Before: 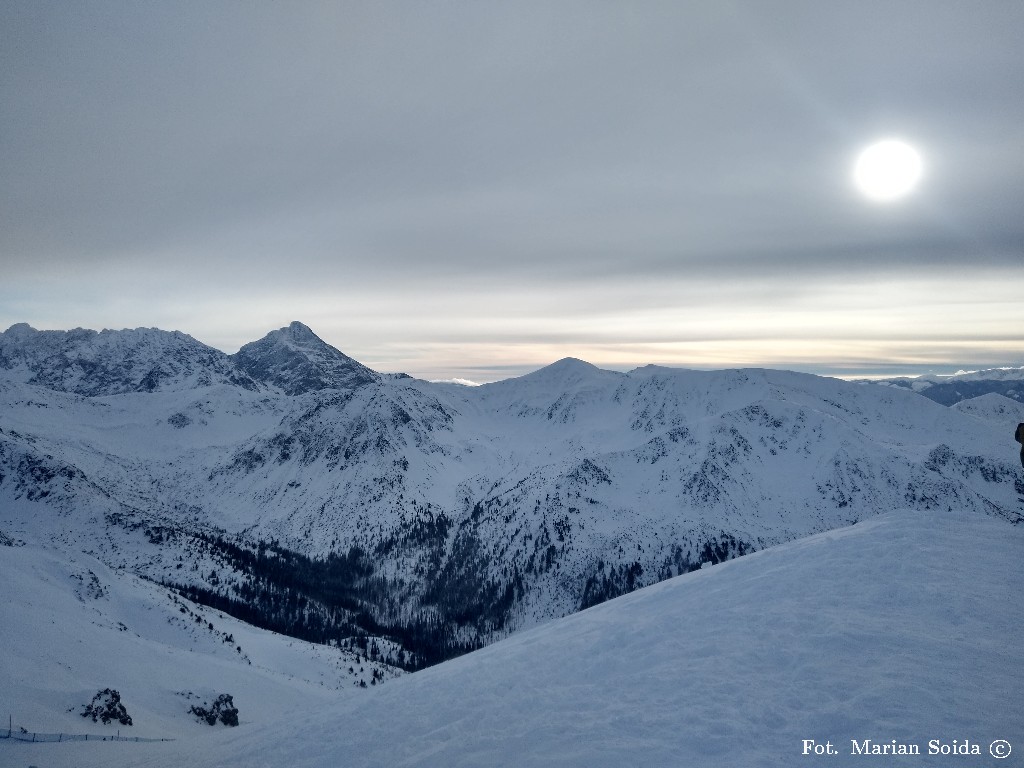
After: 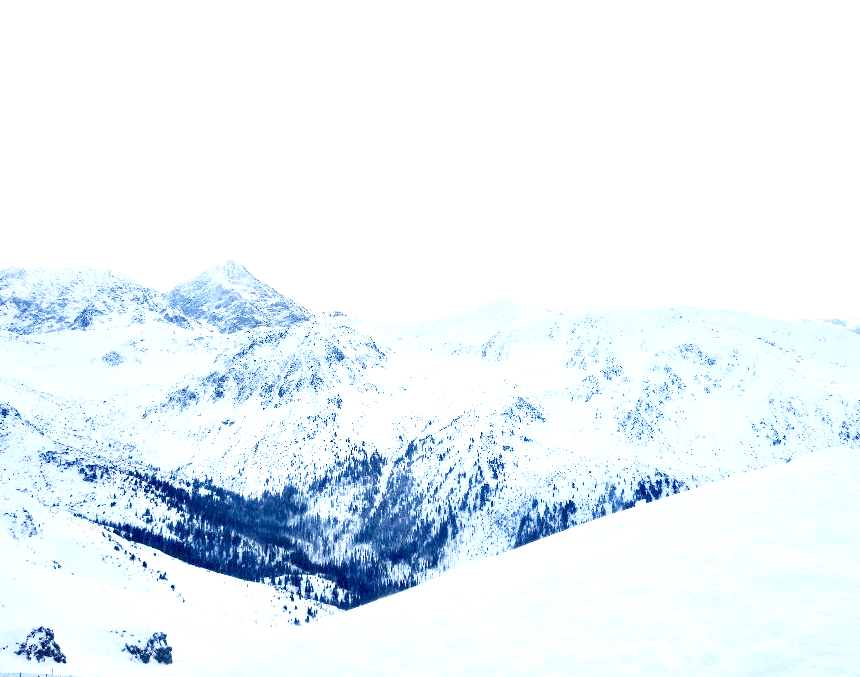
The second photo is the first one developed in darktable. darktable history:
base curve: curves: ch0 [(0, 0) (0.204, 0.334) (0.55, 0.733) (1, 1)], preserve colors none
crop: left 6.446%, top 8.188%, right 9.538%, bottom 3.548%
exposure: black level correction 0.001, exposure 2.607 EV, compensate exposure bias true, compensate highlight preservation false
